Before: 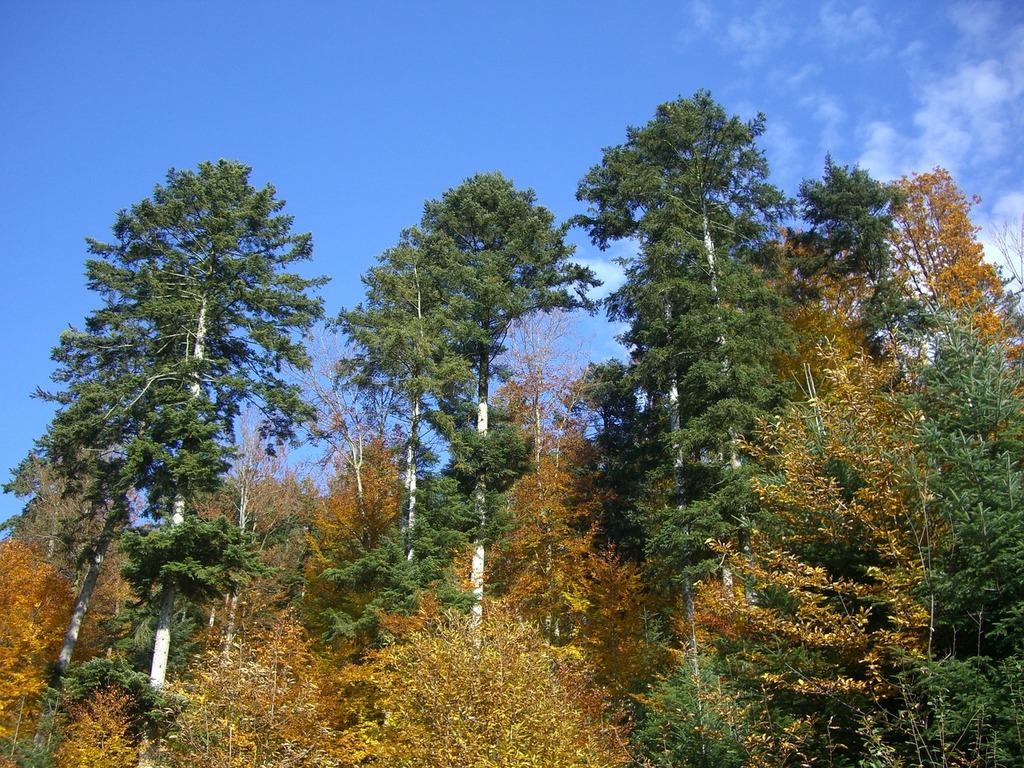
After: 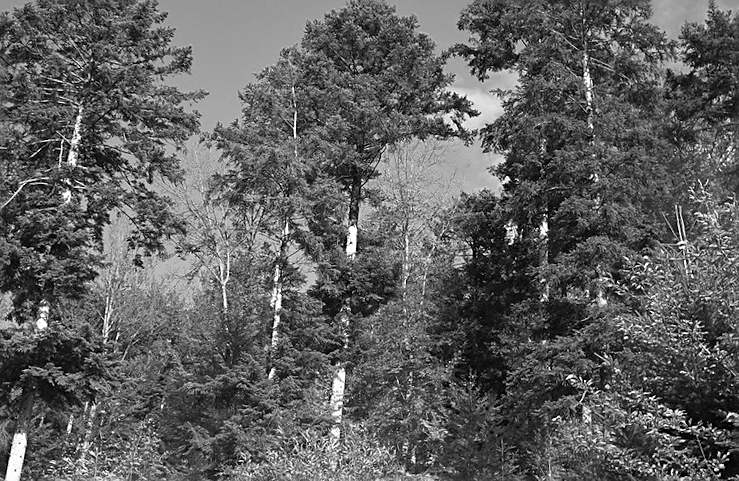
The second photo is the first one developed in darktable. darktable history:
crop and rotate: angle -3.37°, left 9.79%, top 20.73%, right 12.42%, bottom 11.82%
sharpen: on, module defaults
monochrome: a -4.13, b 5.16, size 1
